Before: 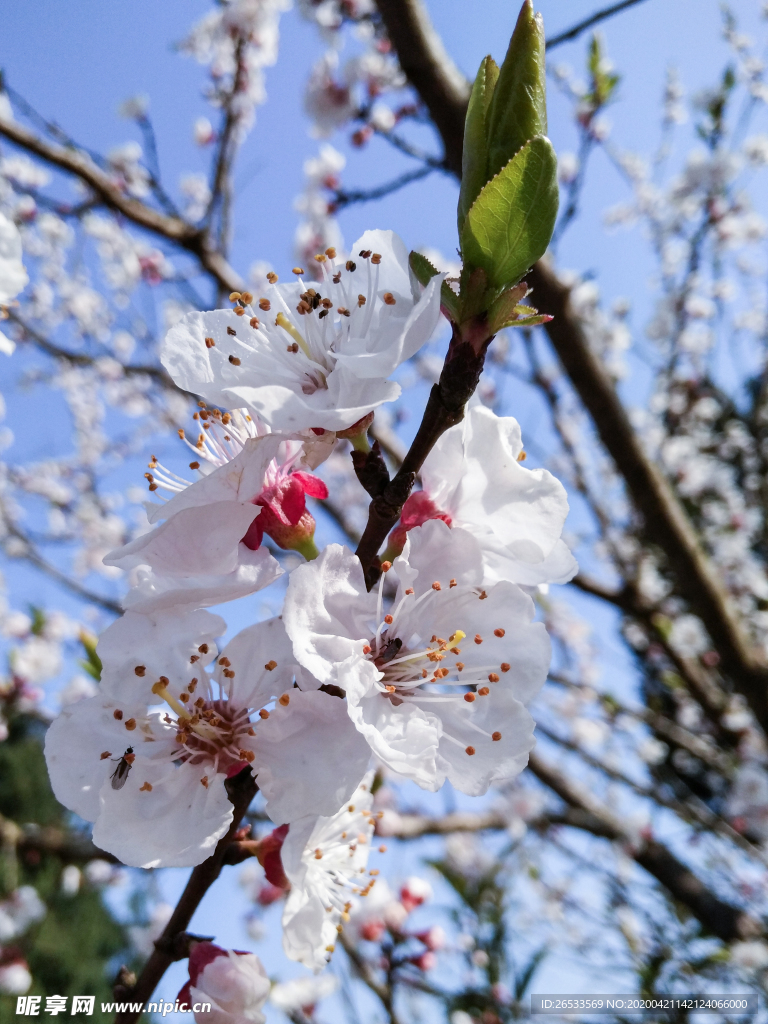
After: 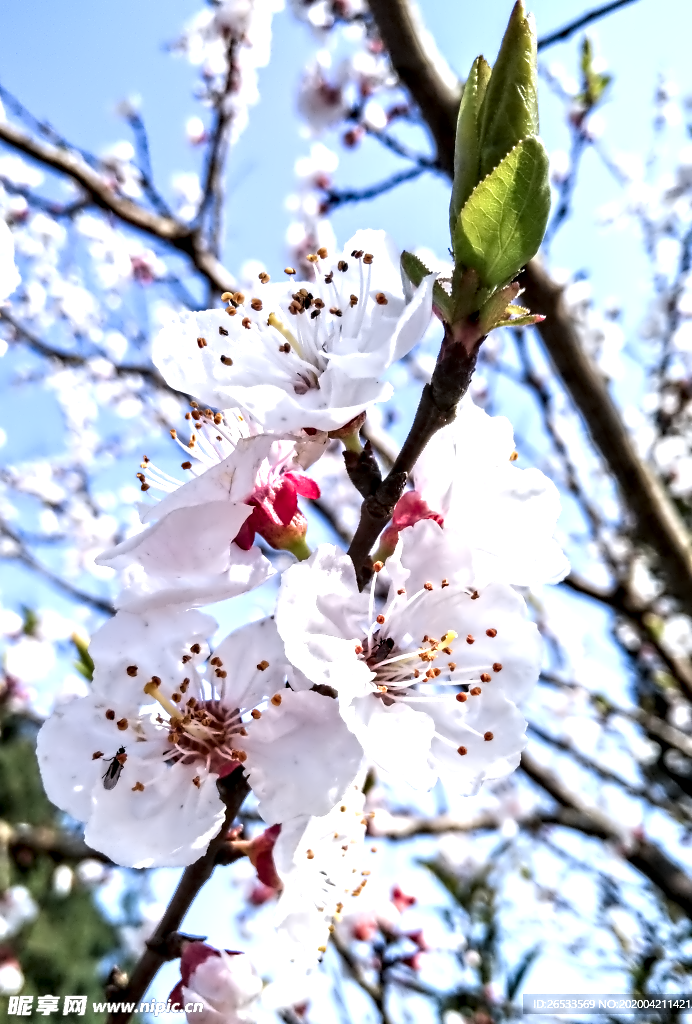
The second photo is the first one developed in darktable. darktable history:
exposure: black level correction -0.001, exposure 0.9 EV, compensate exposure bias true, compensate highlight preservation false
contrast equalizer: octaves 7, y [[0.5, 0.542, 0.583, 0.625, 0.667, 0.708], [0.5 ×6], [0.5 ×6], [0, 0.033, 0.067, 0.1, 0.133, 0.167], [0, 0.05, 0.1, 0.15, 0.2, 0.25]]
local contrast: highlights 100%, shadows 100%, detail 120%, midtone range 0.2
crop and rotate: left 1.088%, right 8.807%
